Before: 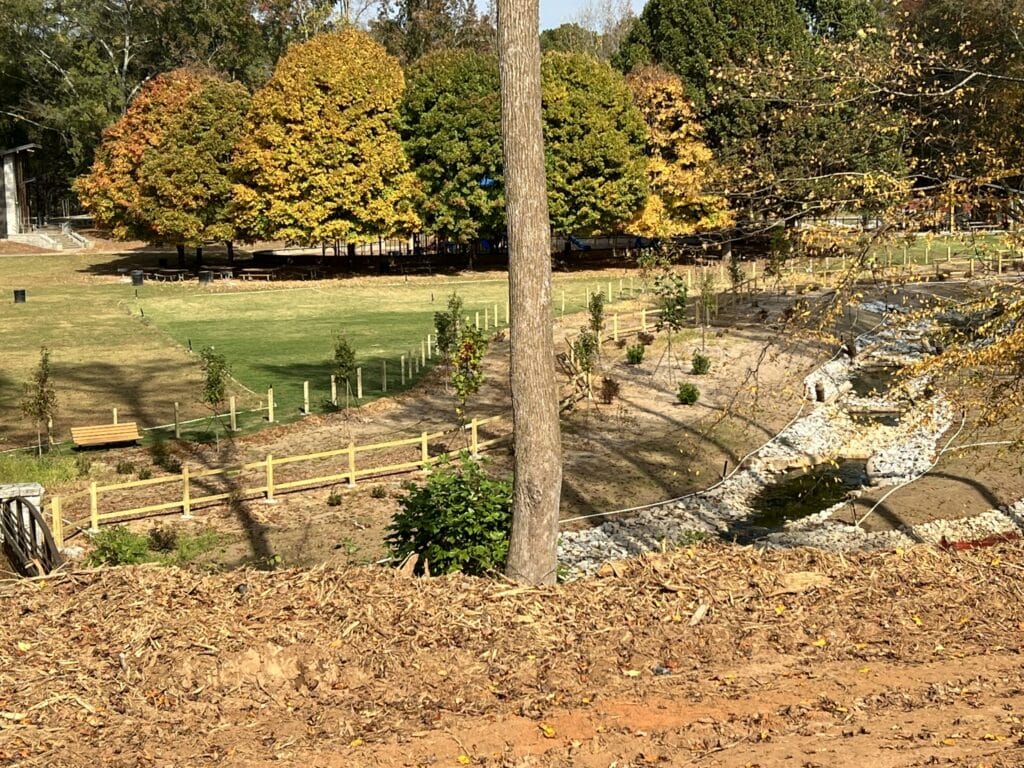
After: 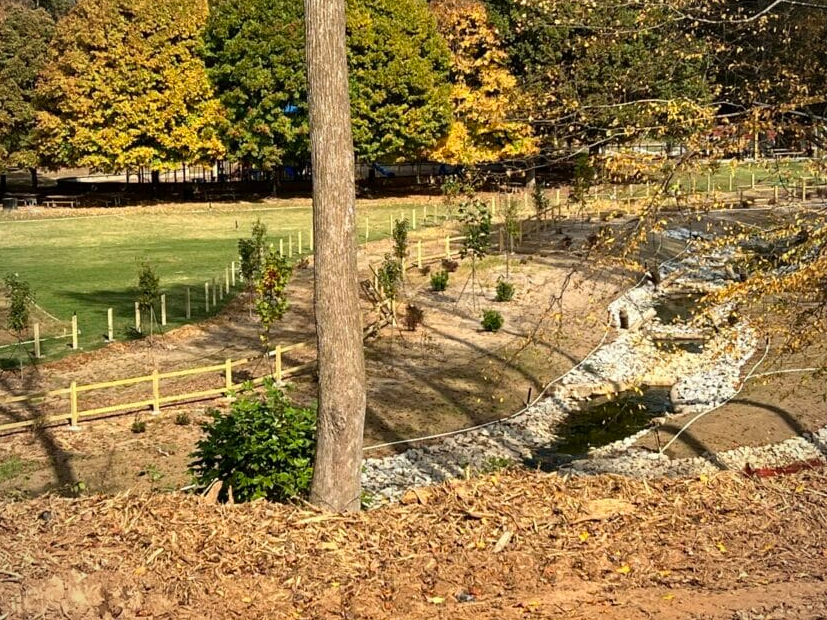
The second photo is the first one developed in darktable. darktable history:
vignetting: fall-off radius 93.87%
crop: left 19.159%, top 9.58%, bottom 9.58%
